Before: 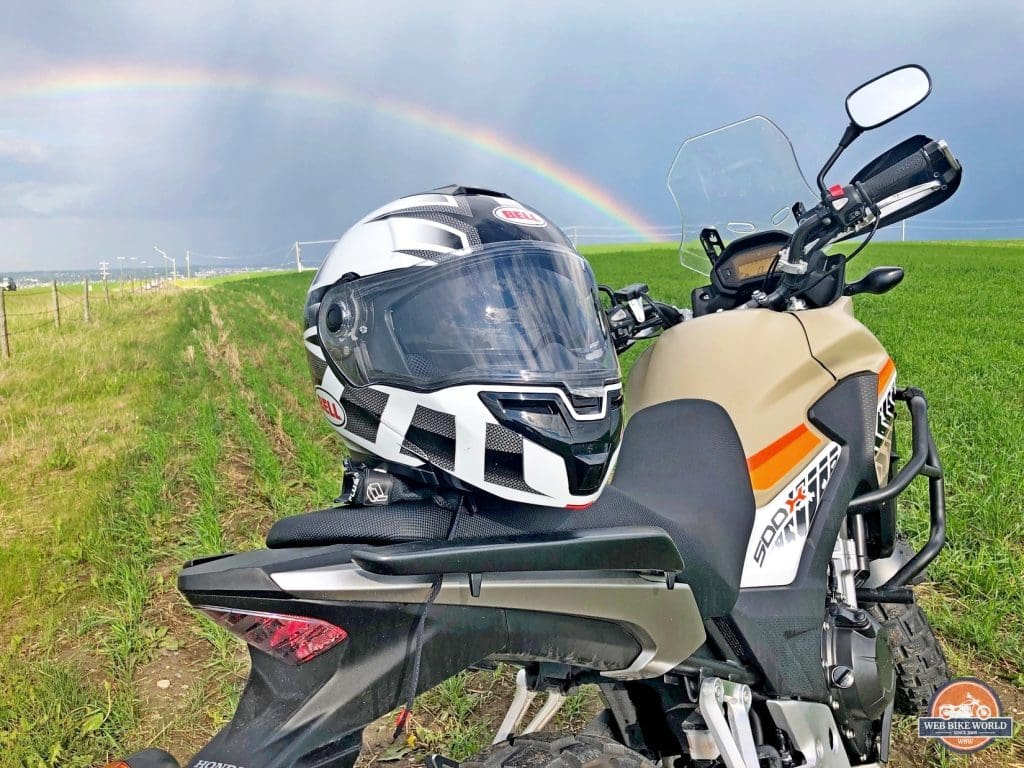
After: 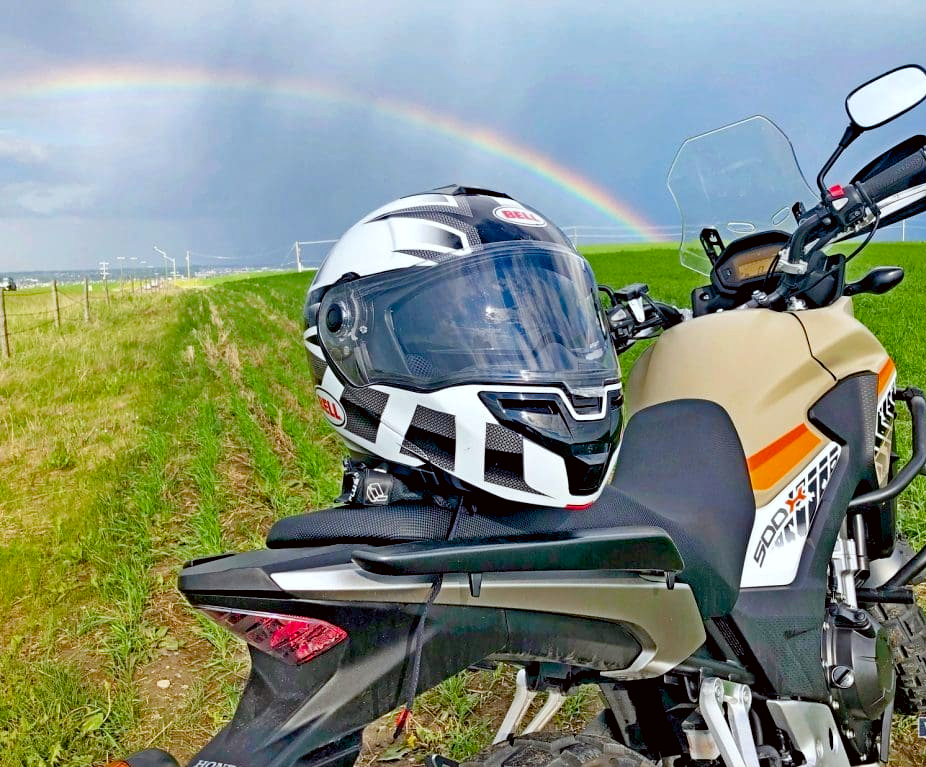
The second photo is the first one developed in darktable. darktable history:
exposure: black level correction 0.006, compensate exposure bias true, compensate highlight preservation false
crop: right 9.493%, bottom 0.046%
color balance rgb: perceptual saturation grading › global saturation 44.532%, perceptual saturation grading › highlights -50.202%, perceptual saturation grading › shadows 30.516%
shadows and highlights: radius 335.82, shadows 63.45, highlights 4.91, compress 87.76%, soften with gaussian
color correction: highlights a* -2.81, highlights b* -2.59, shadows a* 2.52, shadows b* 2.65
haze removal: compatibility mode true, adaptive false
